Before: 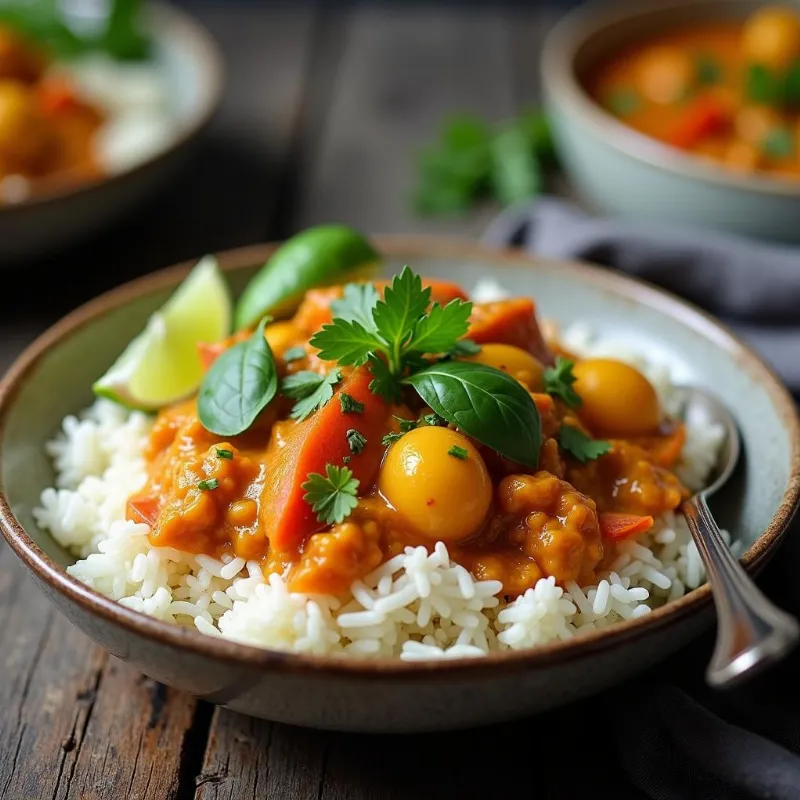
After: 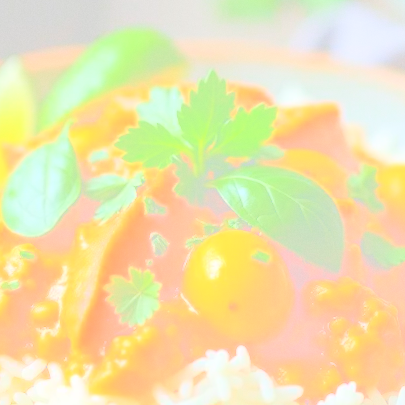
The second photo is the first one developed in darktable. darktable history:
crop: left 25%, top 25%, right 25%, bottom 25%
grain: coarseness 0.09 ISO, strength 10%
bloom: size 85%, threshold 5%, strength 85%
rotate and perspective: rotation 0.8°, automatic cropping off
